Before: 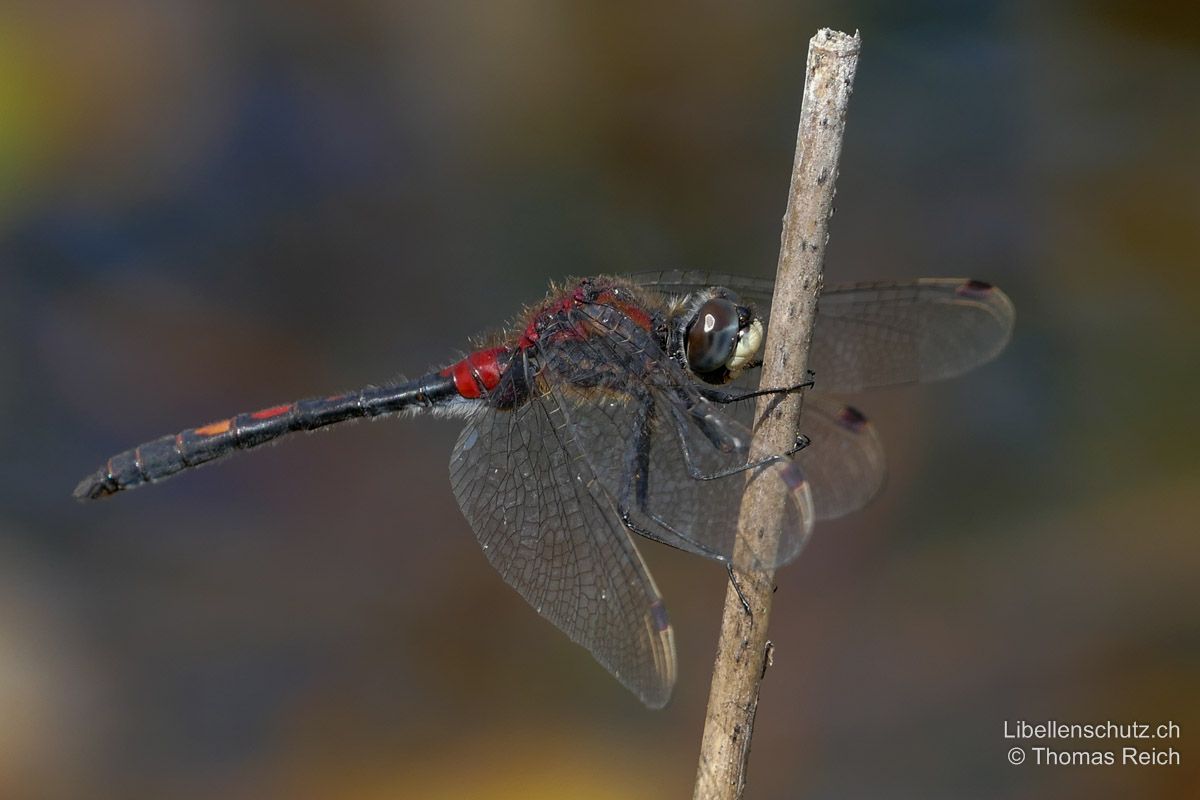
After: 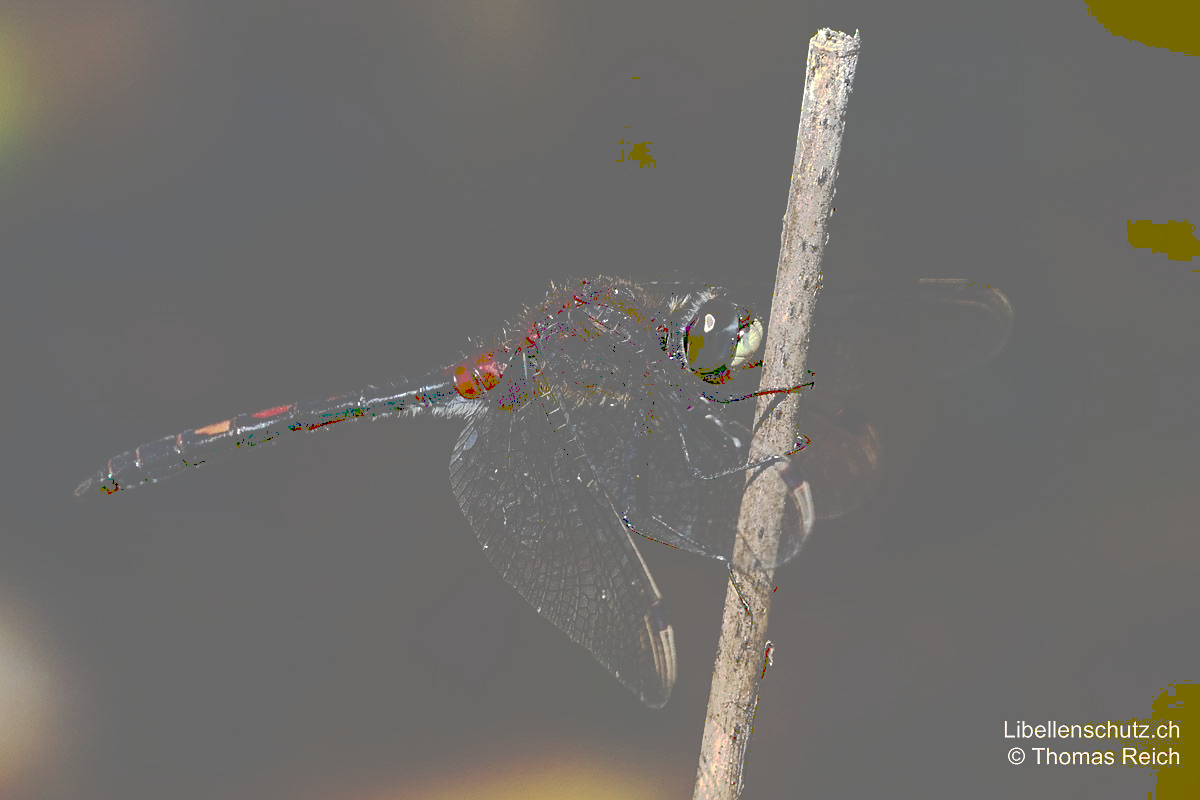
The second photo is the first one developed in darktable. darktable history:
sharpen: on, module defaults
tone curve: curves: ch0 [(0, 0) (0.003, 0.439) (0.011, 0.439) (0.025, 0.439) (0.044, 0.439) (0.069, 0.439) (0.1, 0.439) (0.136, 0.44) (0.177, 0.444) (0.224, 0.45) (0.277, 0.462) (0.335, 0.487) (0.399, 0.528) (0.468, 0.577) (0.543, 0.621) (0.623, 0.669) (0.709, 0.715) (0.801, 0.764) (0.898, 0.804) (1, 1)], preserve colors none
contrast brightness saturation: contrast 0.404, brightness 0.051, saturation 0.25
